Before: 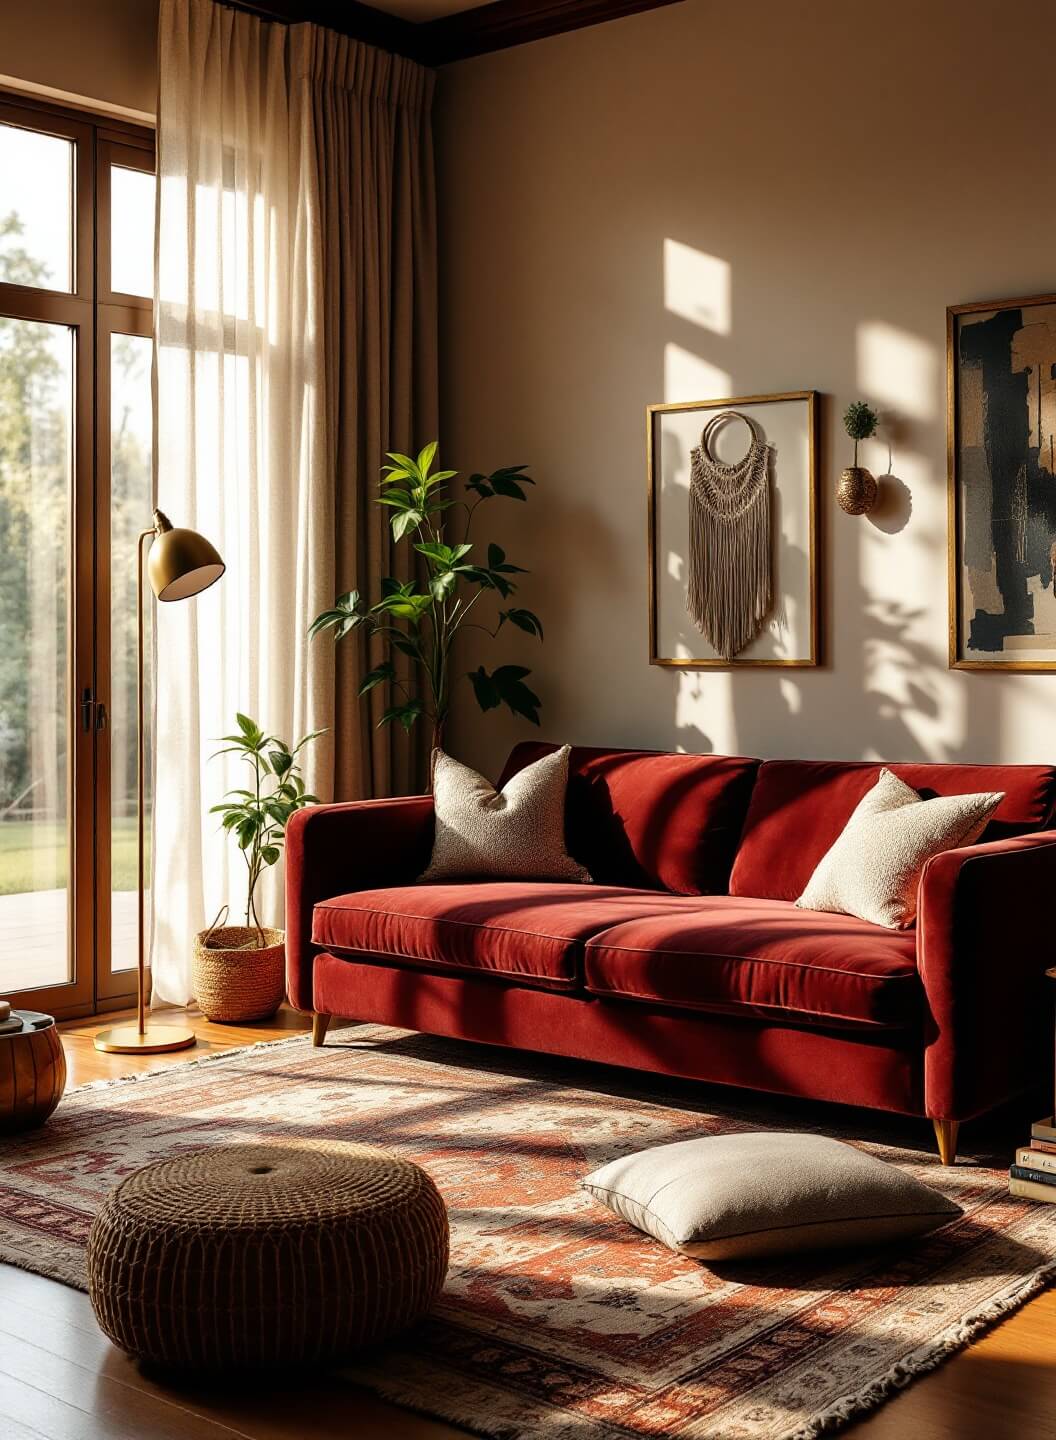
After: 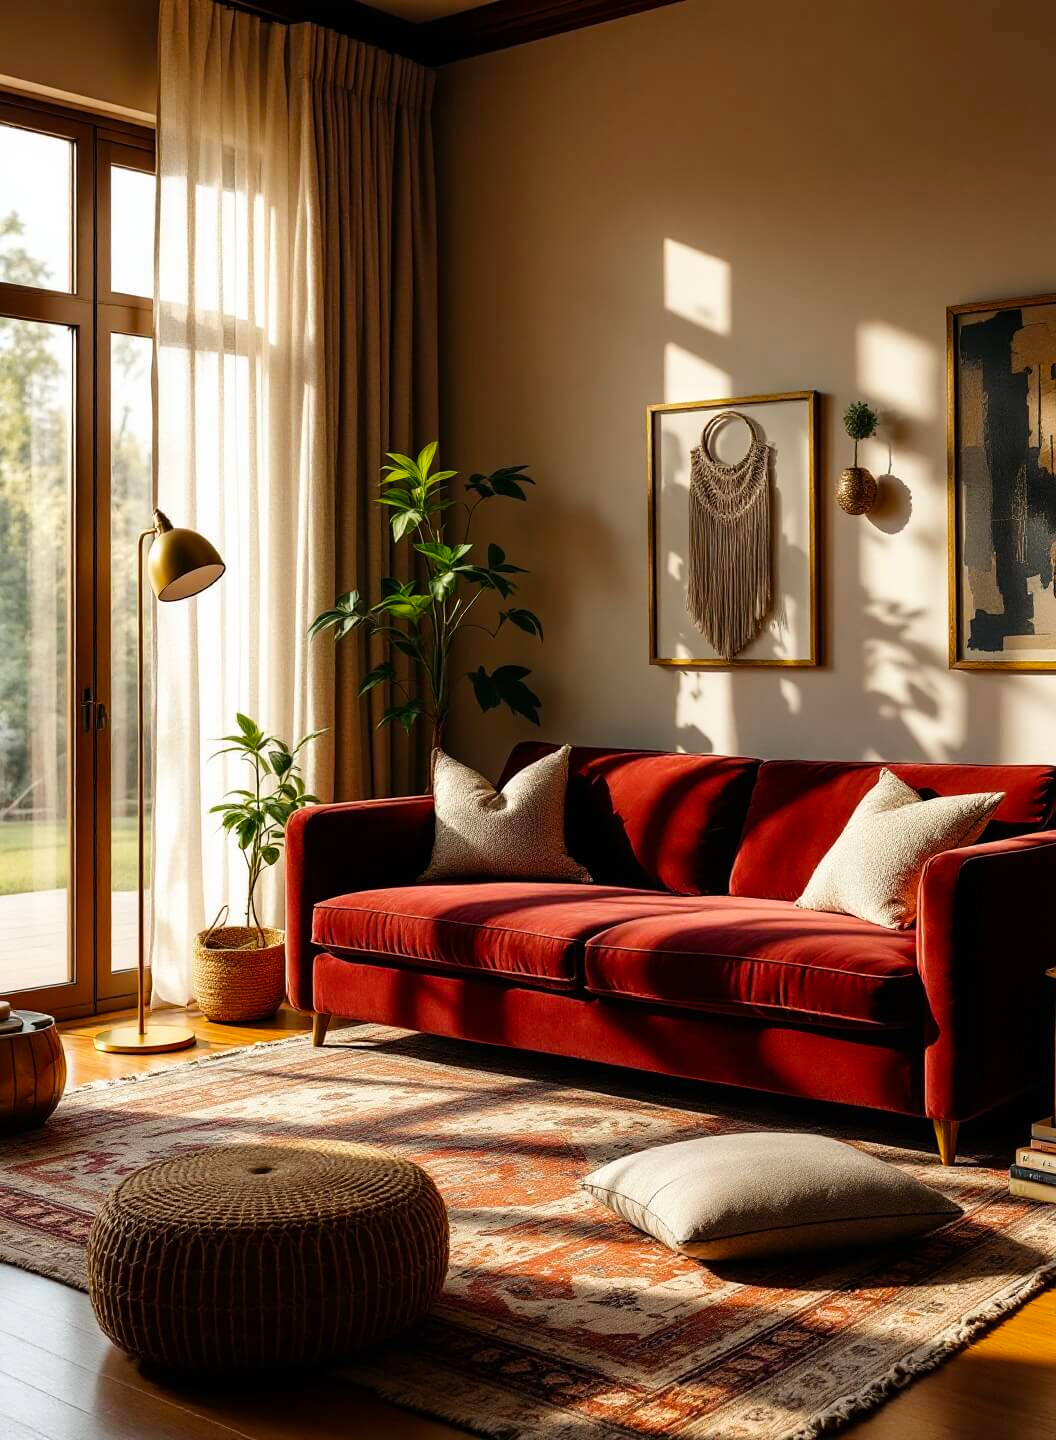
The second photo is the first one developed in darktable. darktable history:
color balance rgb: perceptual saturation grading › global saturation 20%, global vibrance 10%
exposure: compensate highlight preservation false
